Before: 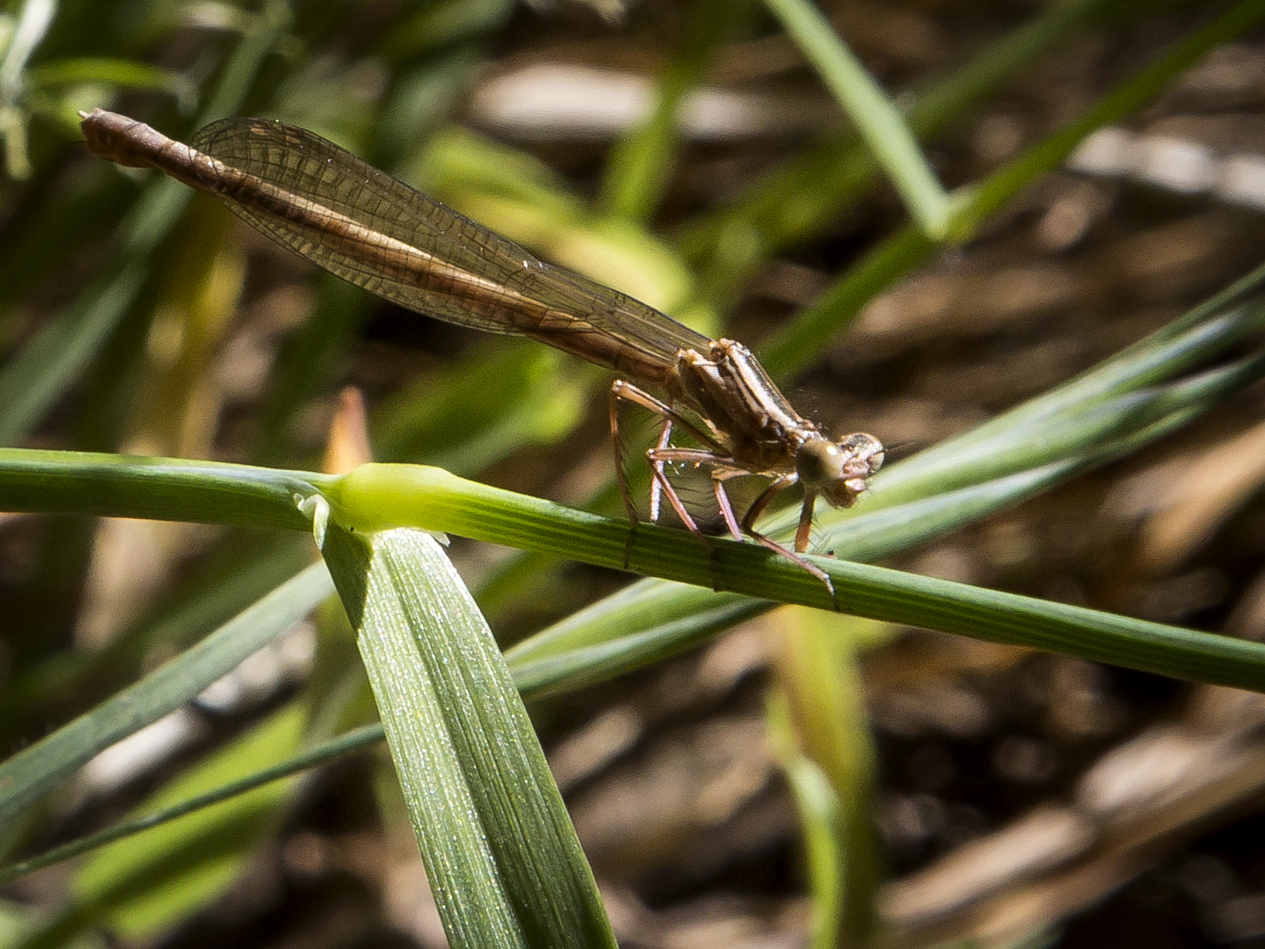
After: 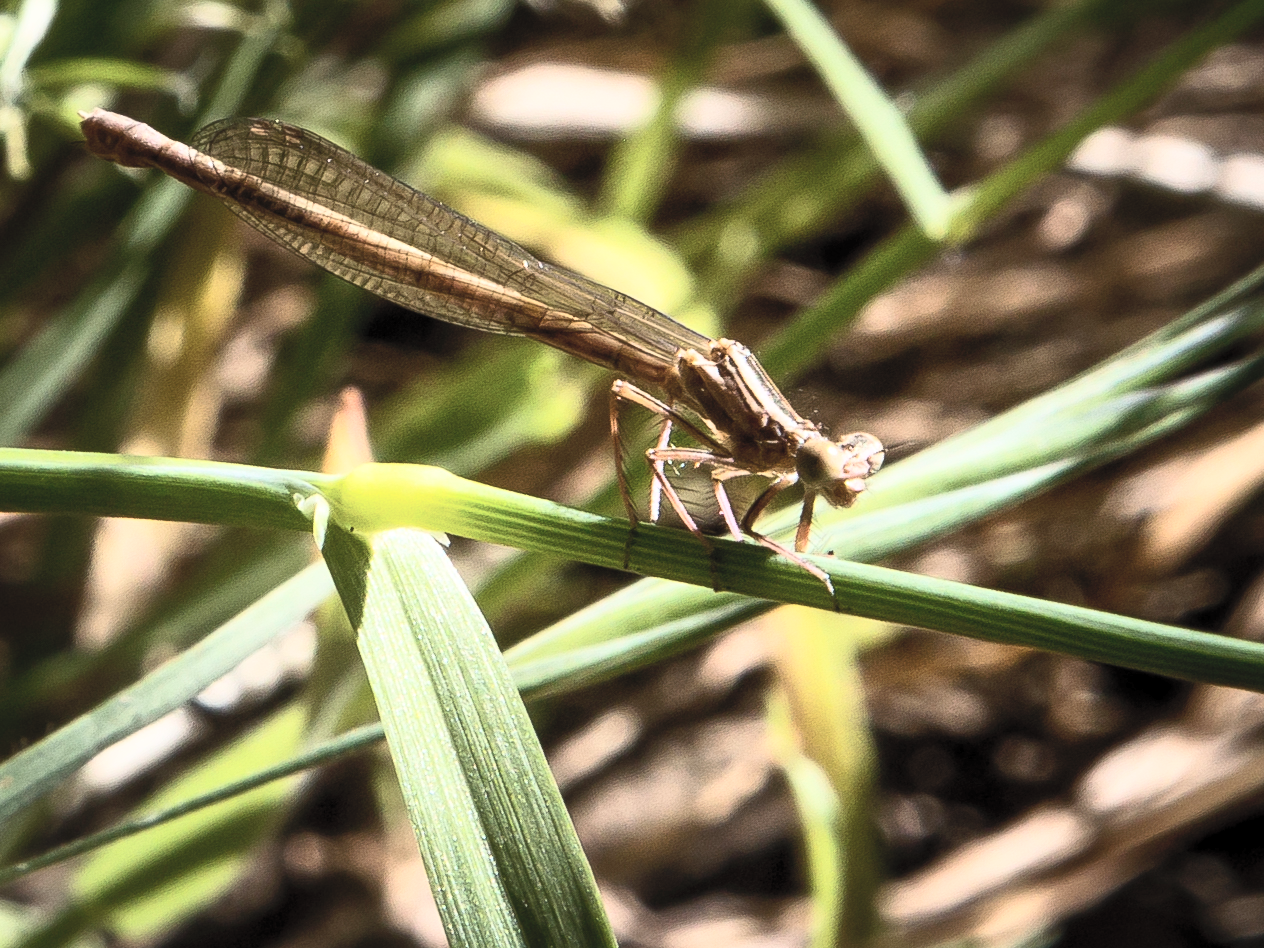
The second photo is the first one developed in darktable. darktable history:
contrast brightness saturation: contrast 0.444, brightness 0.565, saturation -0.182
